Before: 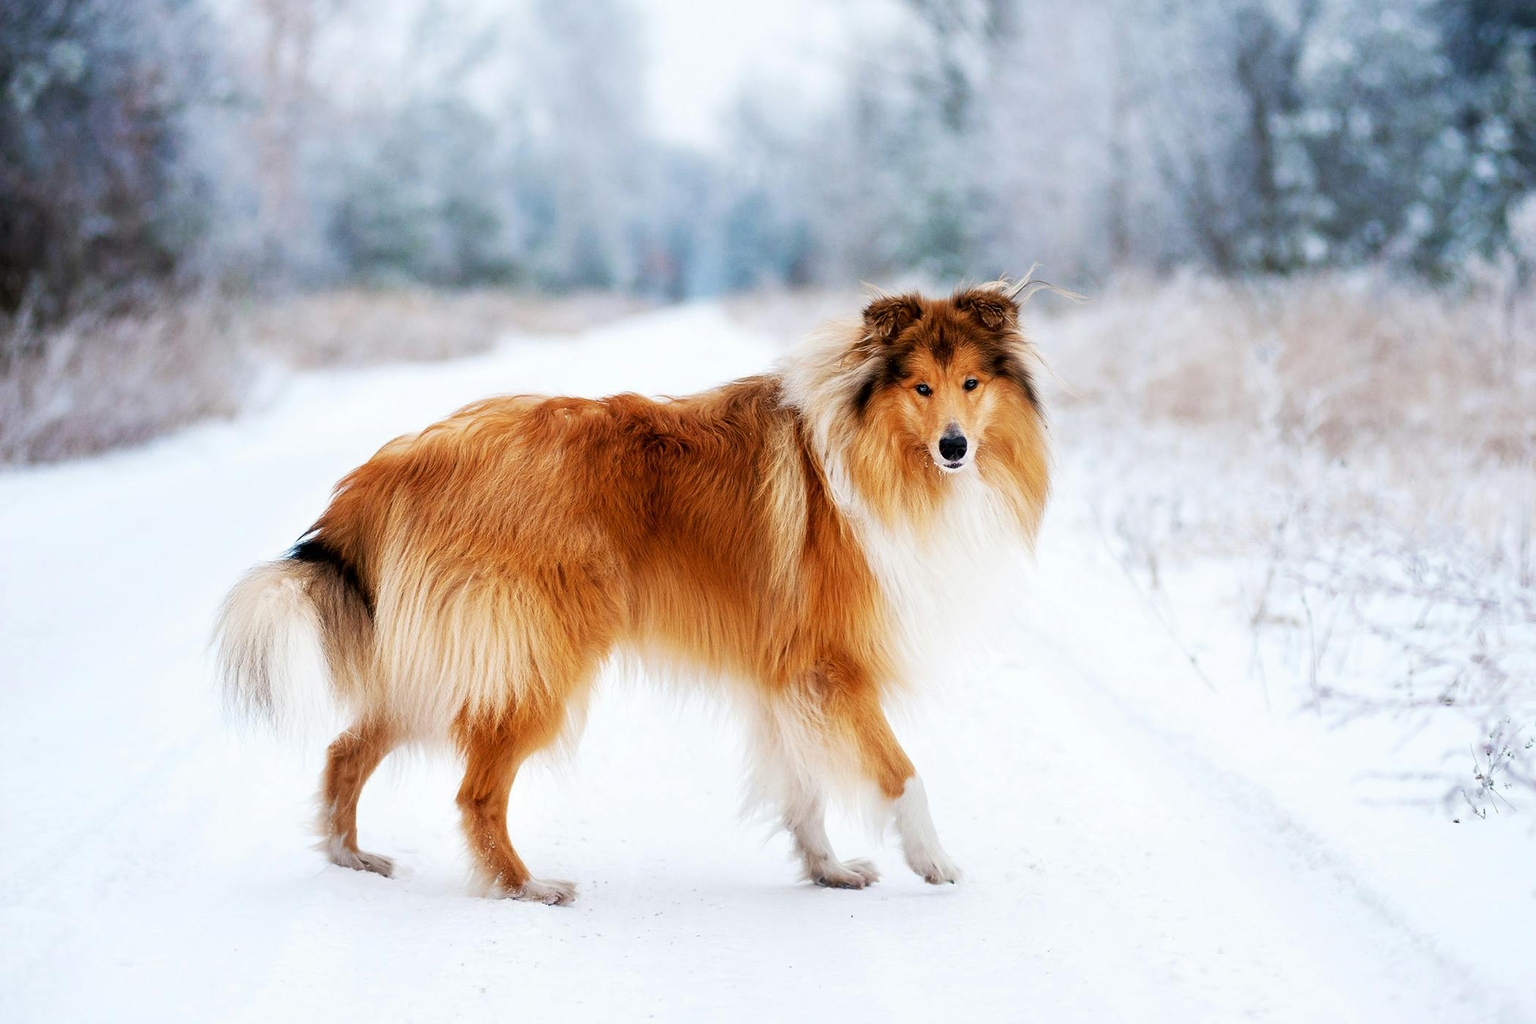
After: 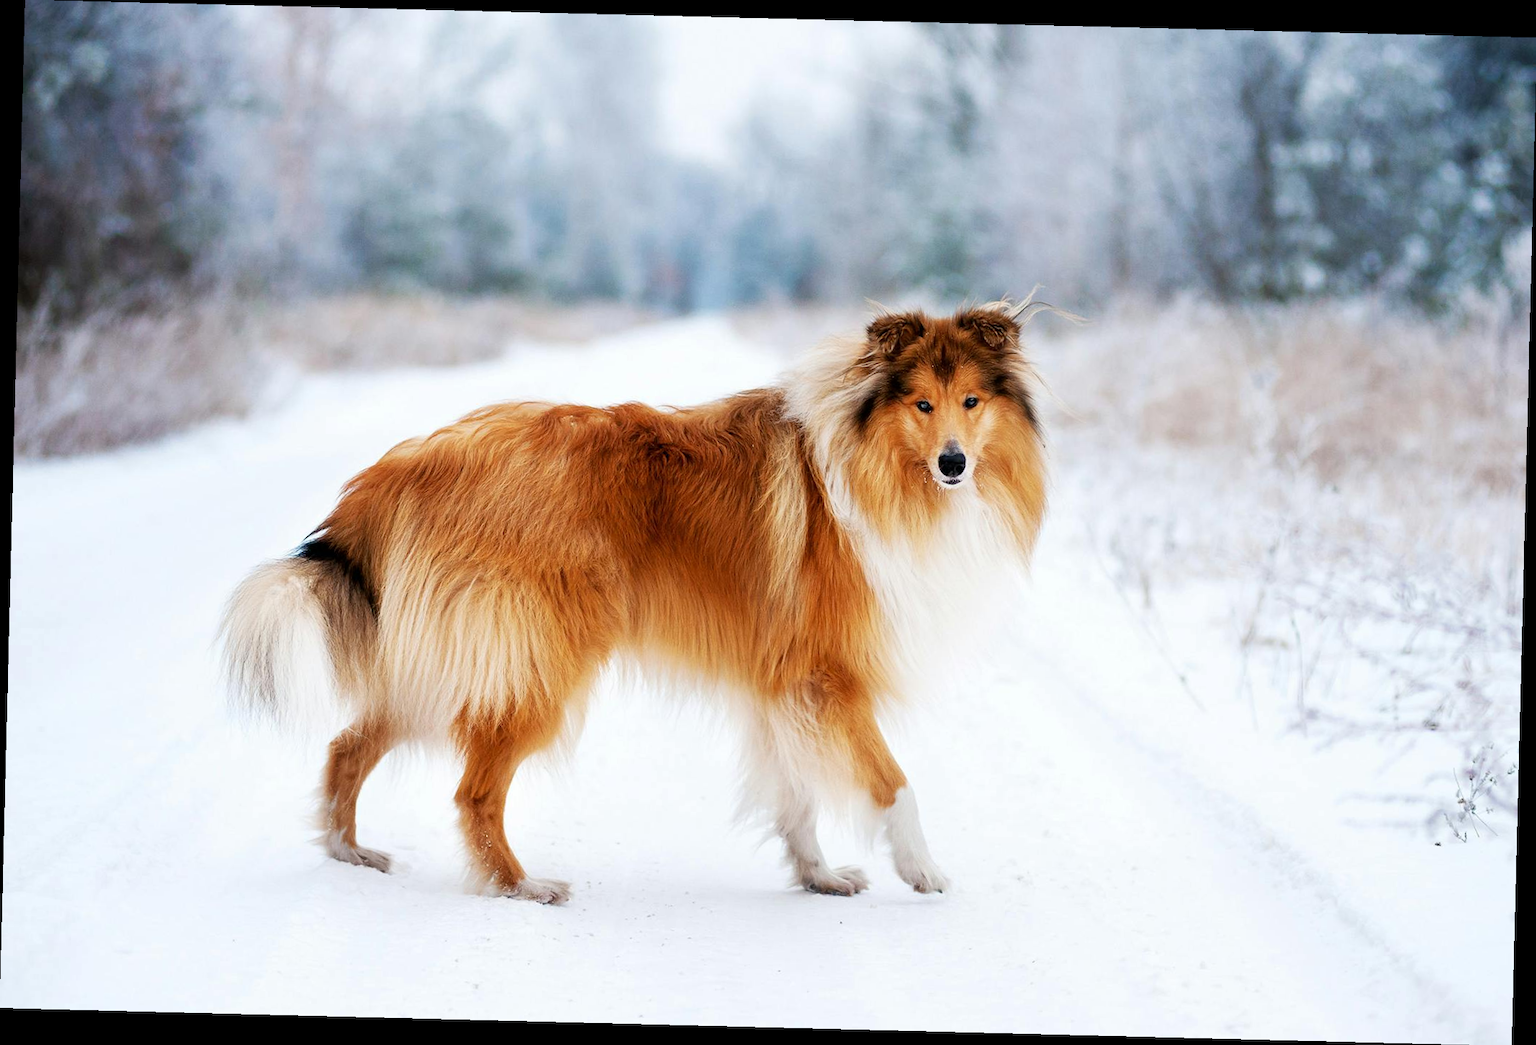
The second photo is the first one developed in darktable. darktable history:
crop and rotate: angle -1.44°
